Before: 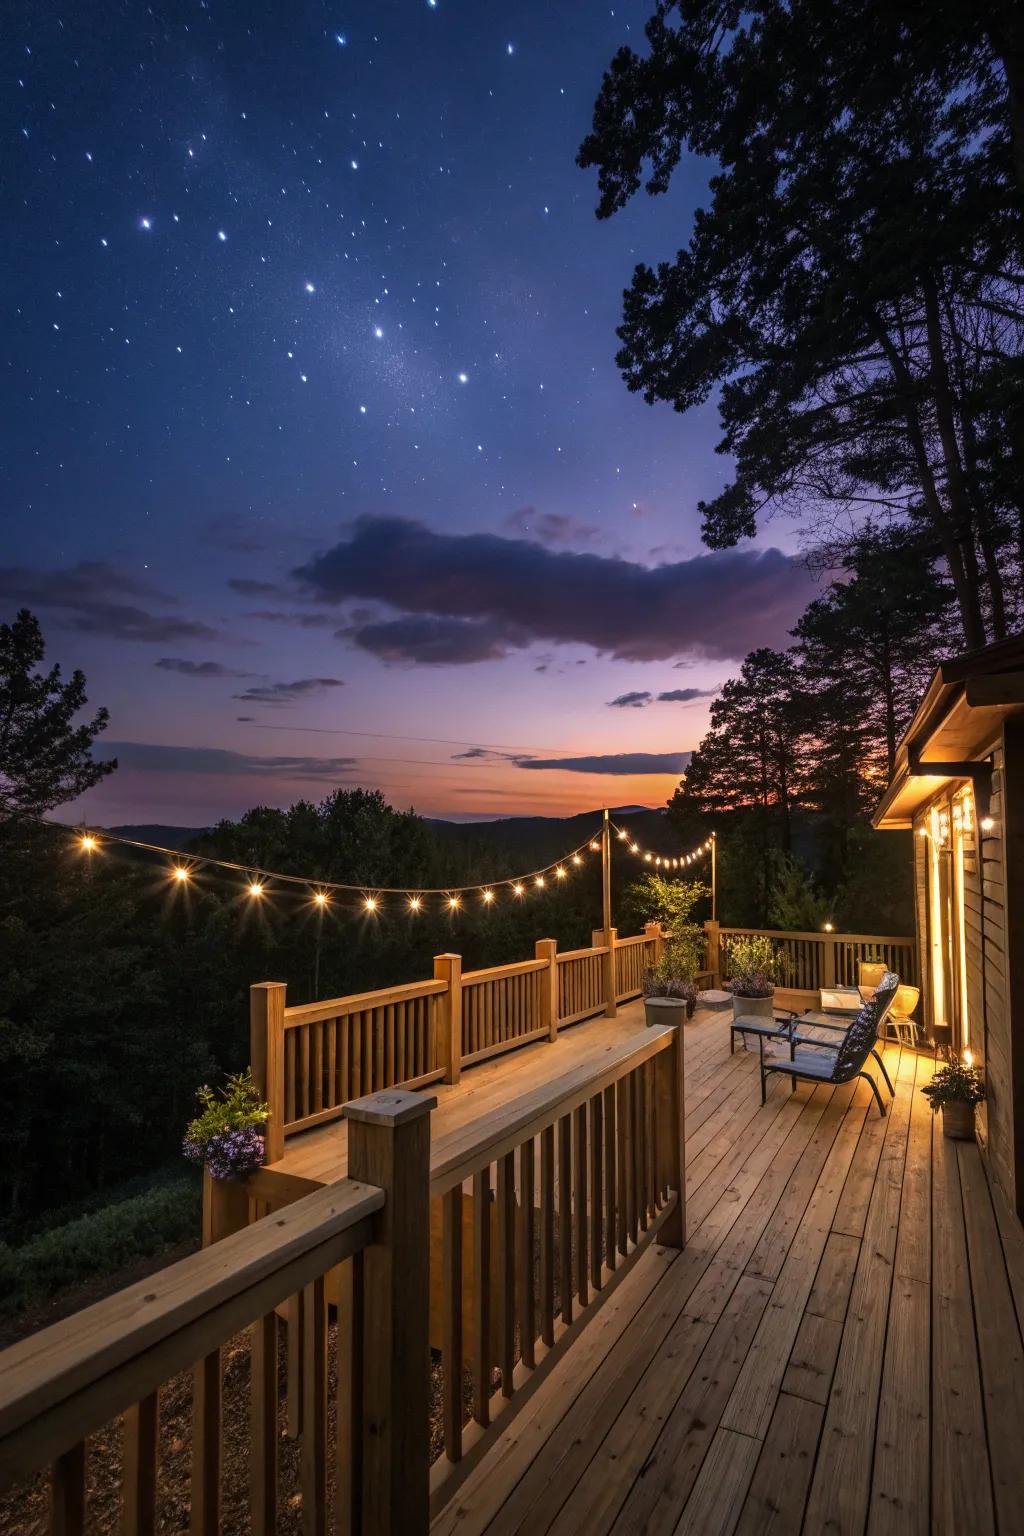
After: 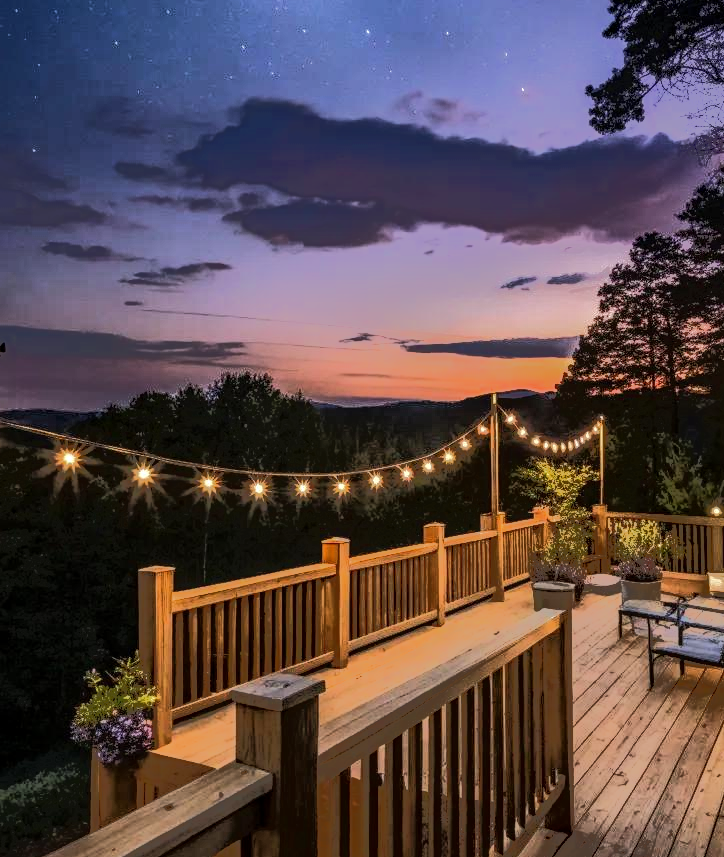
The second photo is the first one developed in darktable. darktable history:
tone equalizer: -7 EV -0.594 EV, -6 EV 1.01 EV, -5 EV -0.481 EV, -4 EV 0.458 EV, -3 EV 0.425 EV, -2 EV 0.123 EV, -1 EV -0.151 EV, +0 EV -0.375 EV, edges refinement/feathering 500, mask exposure compensation -1.57 EV, preserve details no
crop: left 10.961%, top 27.146%, right 18.312%, bottom 17.024%
local contrast: on, module defaults
